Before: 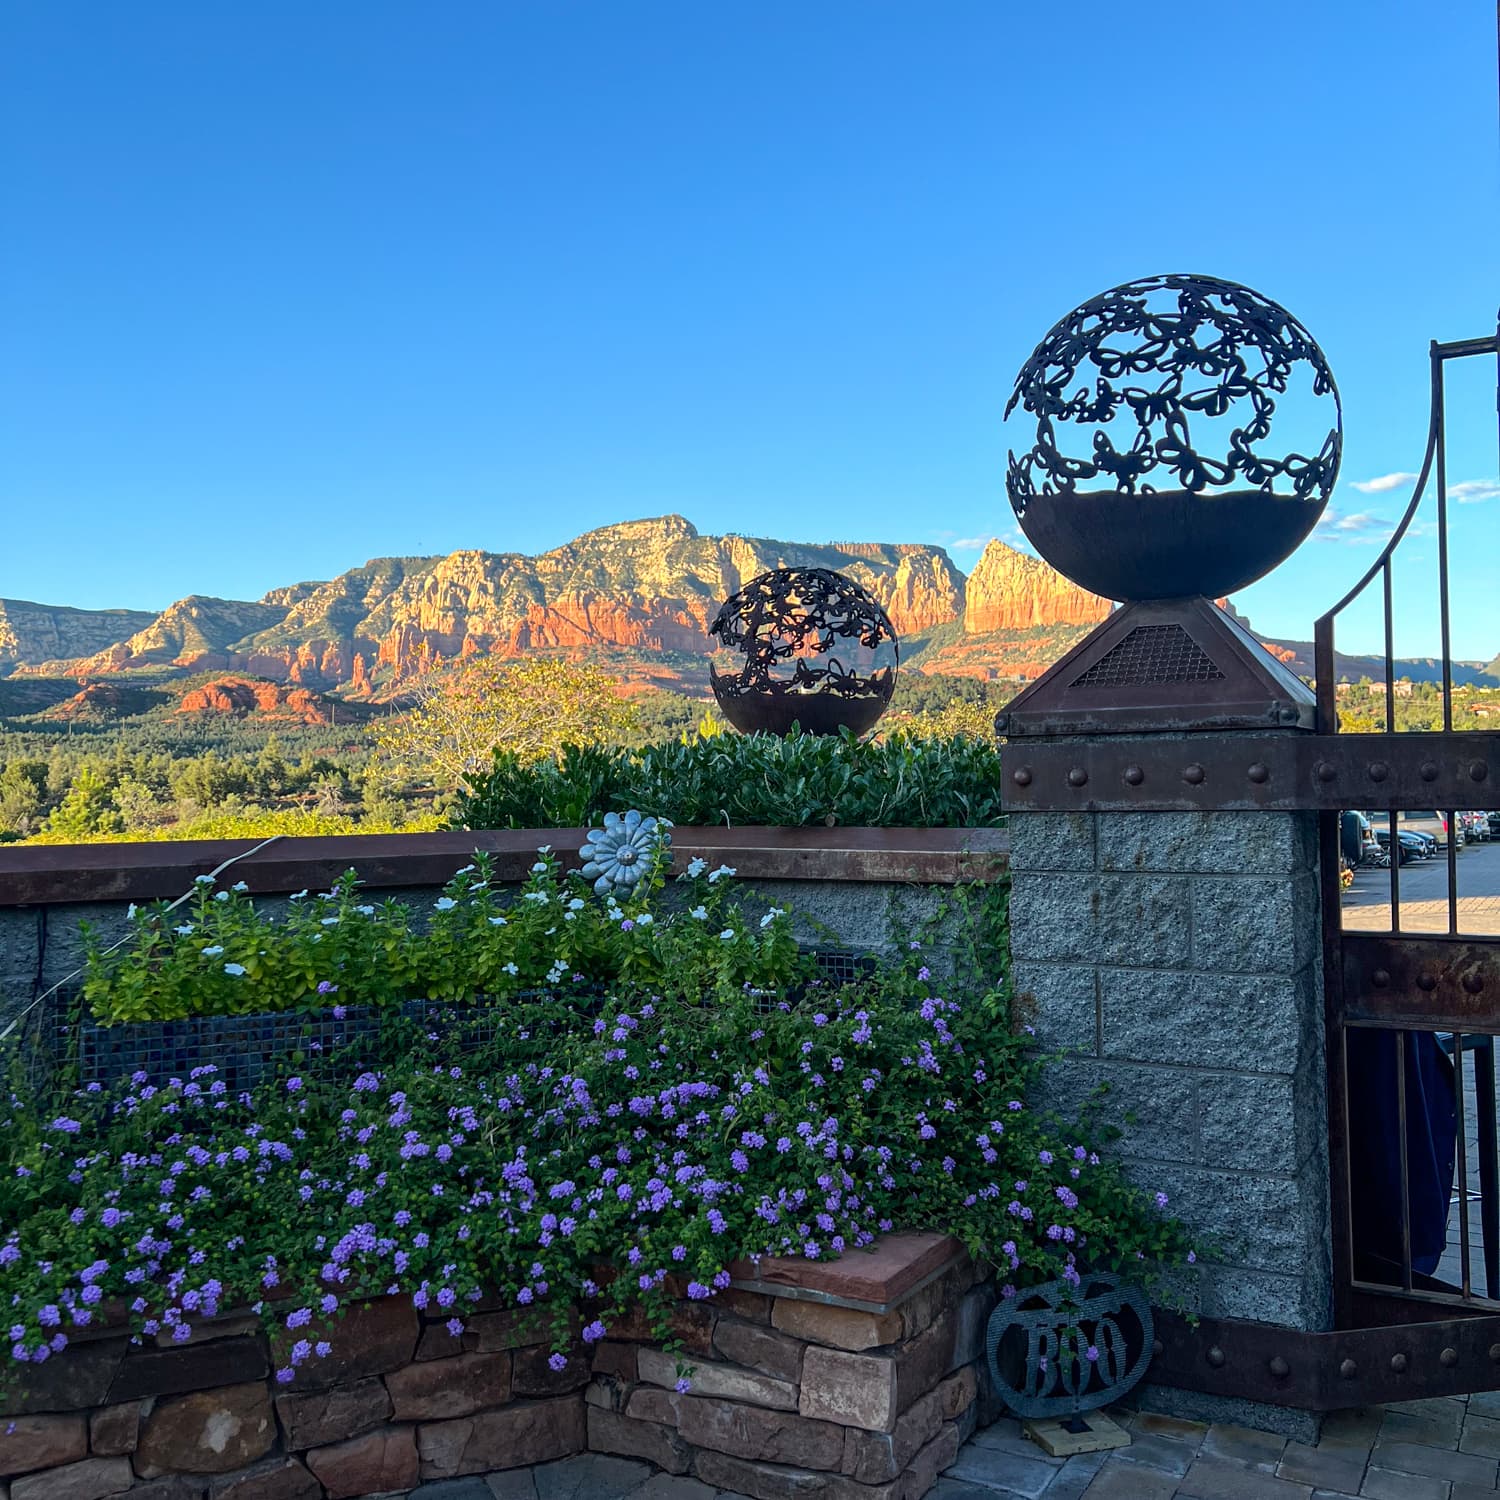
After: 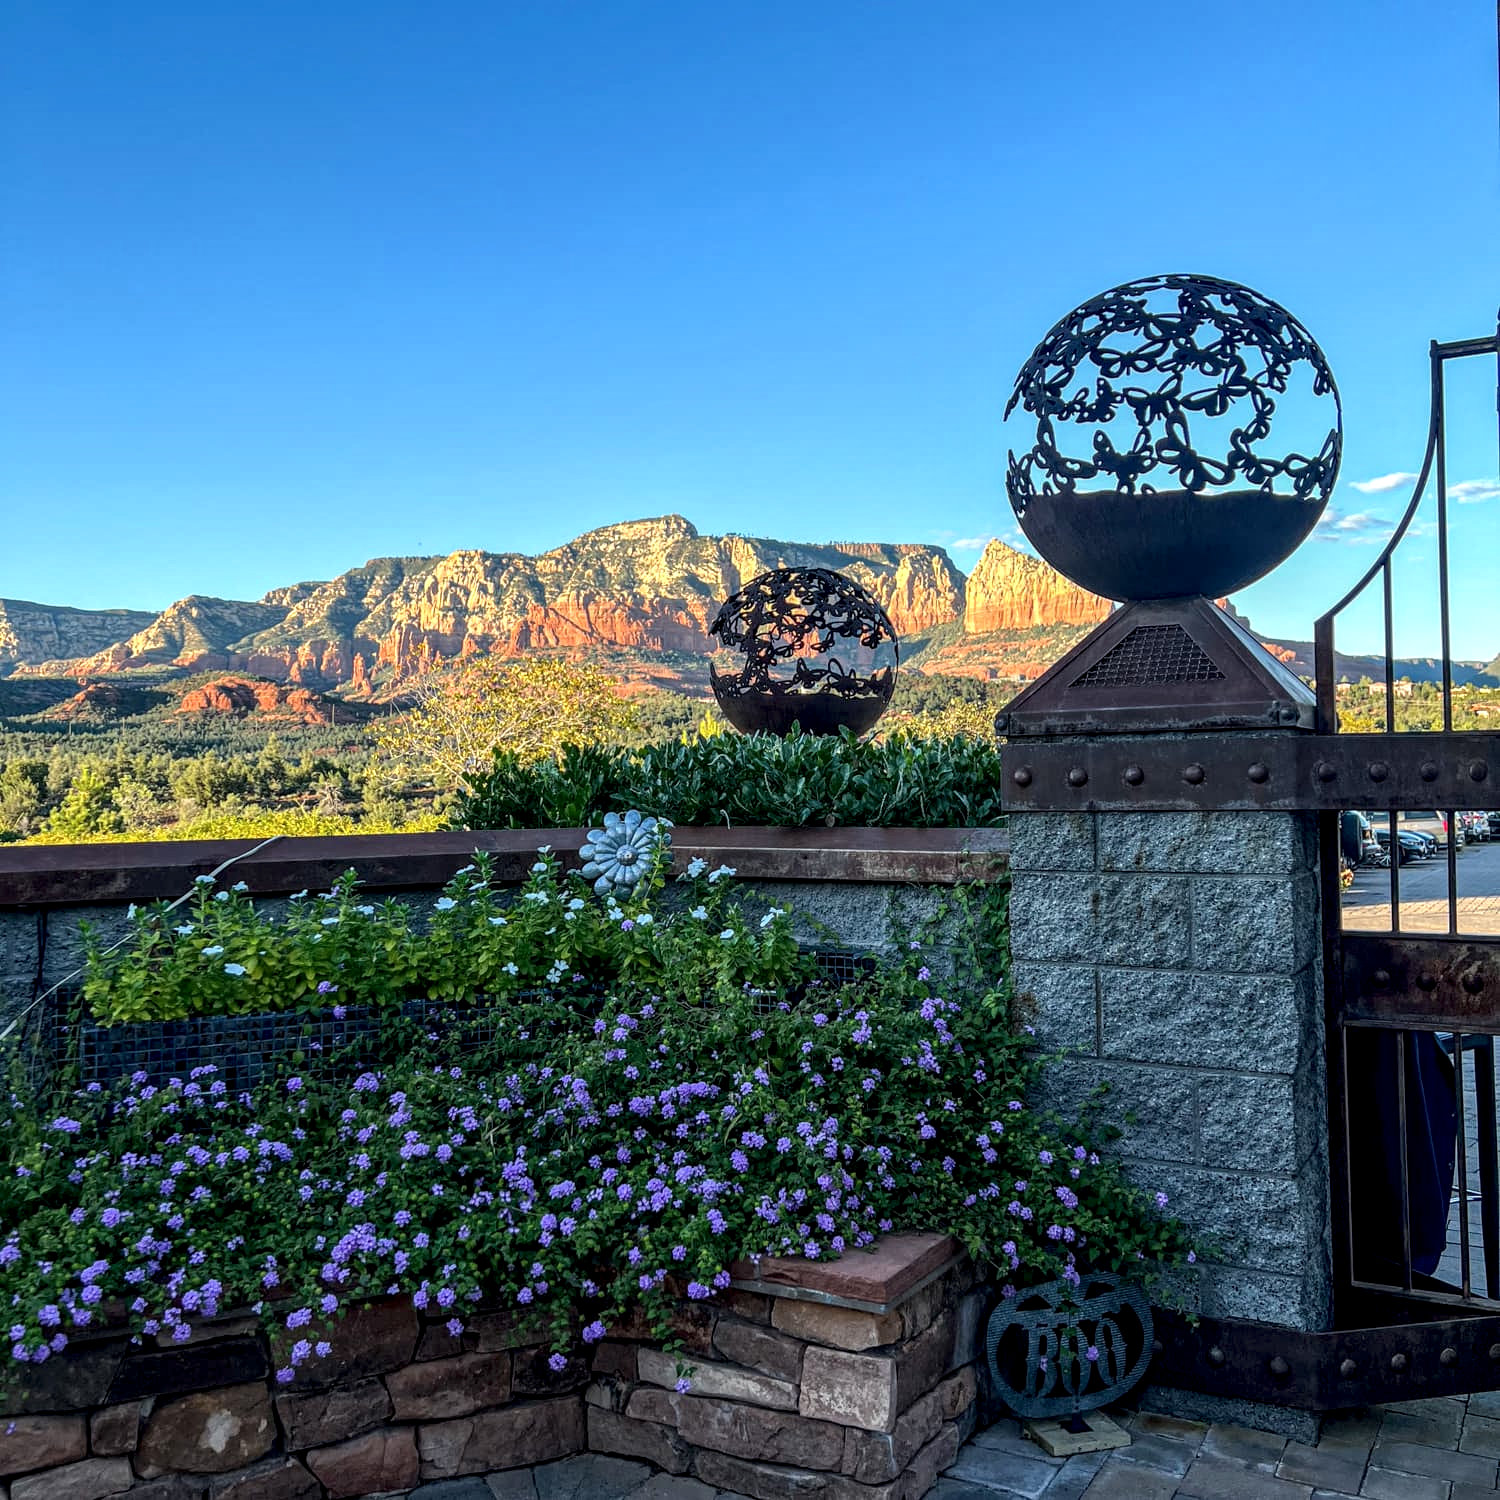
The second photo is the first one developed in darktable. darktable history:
color balance rgb: on, module defaults
local contrast: detail 154%
